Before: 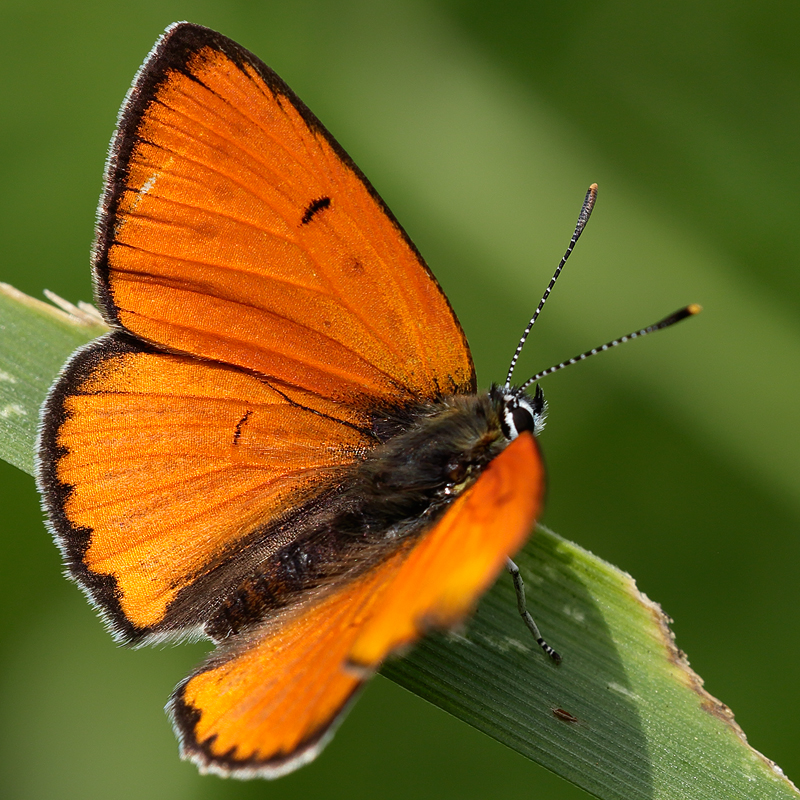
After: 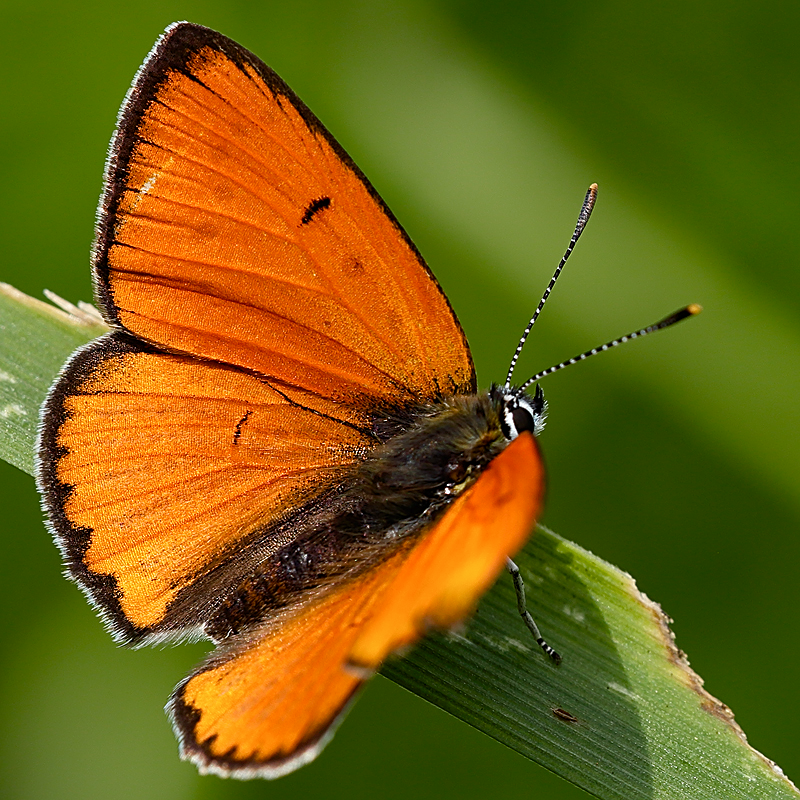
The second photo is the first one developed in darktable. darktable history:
sharpen: on, module defaults
color balance rgb: perceptual saturation grading › global saturation 20%, perceptual saturation grading › highlights -25%, perceptual saturation grading › shadows 25%
